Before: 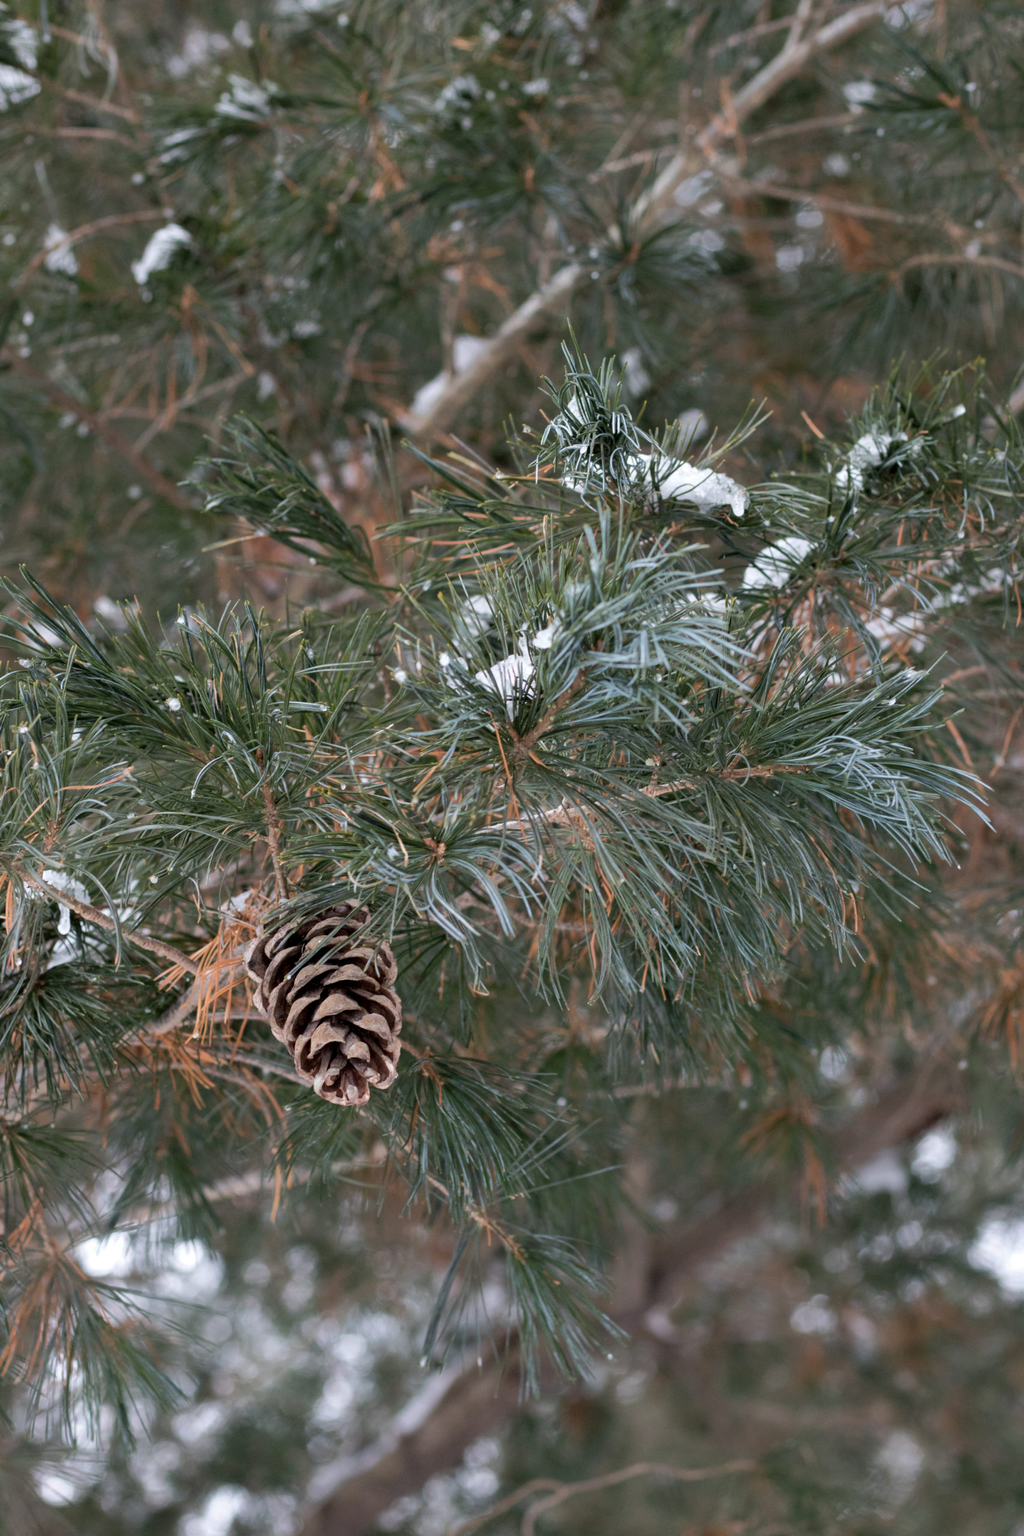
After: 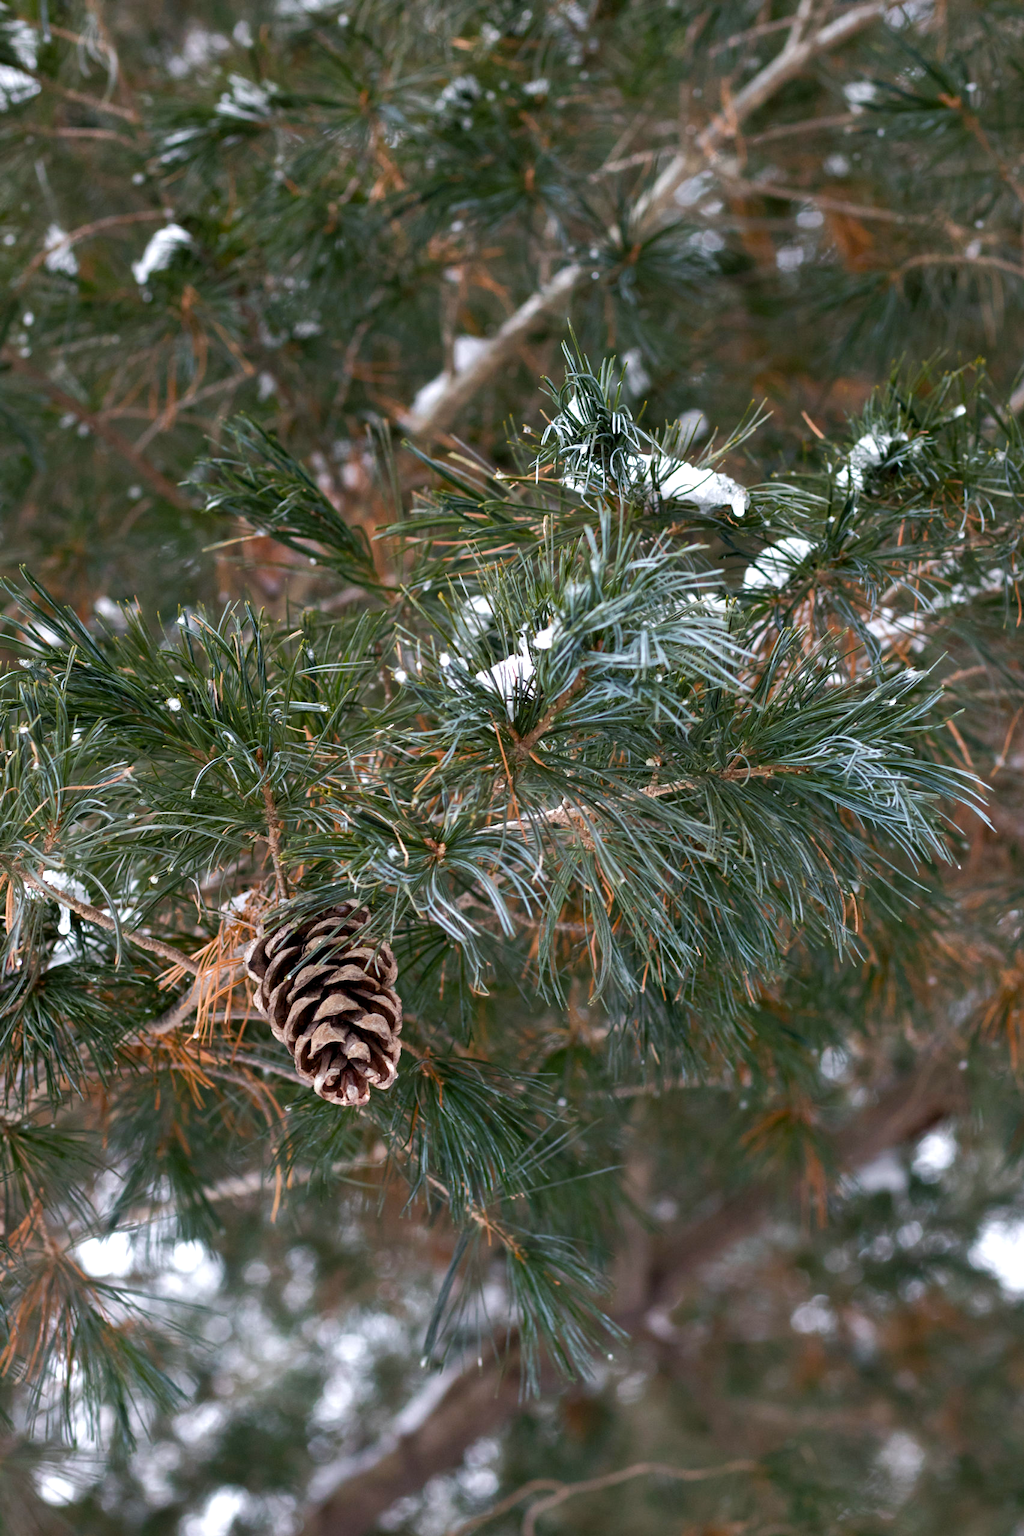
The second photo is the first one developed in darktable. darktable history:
color balance rgb: perceptual saturation grading › global saturation 0.686%, perceptual saturation grading › highlights -29.161%, perceptual saturation grading › mid-tones 28.941%, perceptual saturation grading › shadows 59.17%, perceptual brilliance grading › highlights 13.945%, perceptual brilliance grading › shadows -19.257%, global vibrance 20%
